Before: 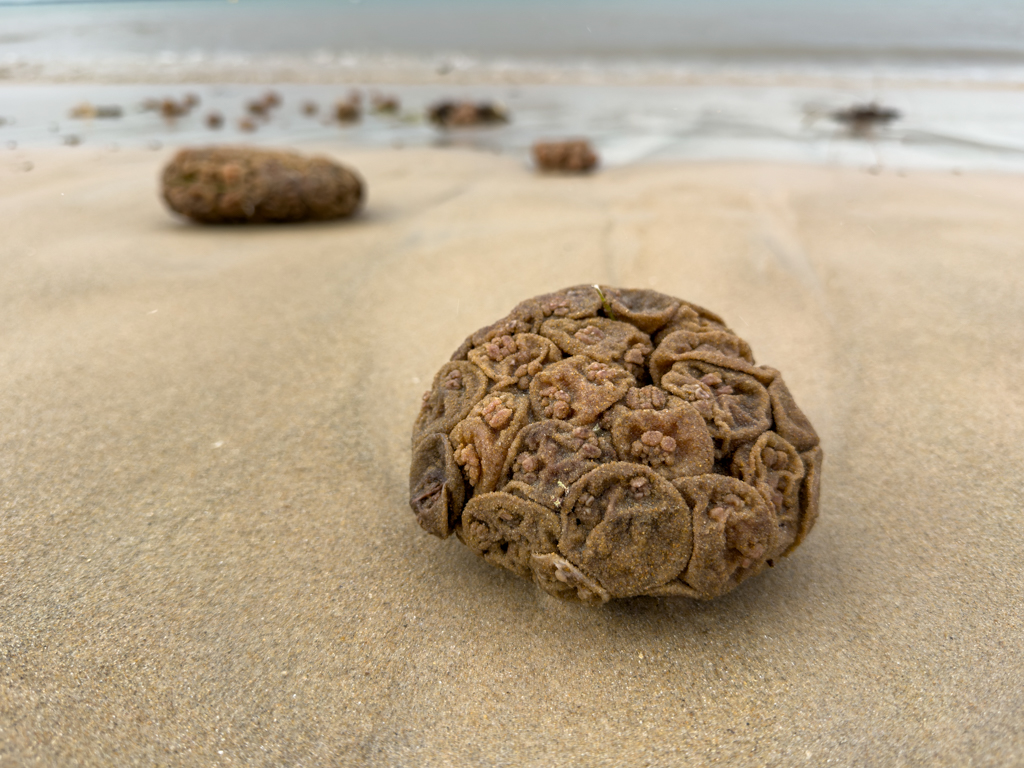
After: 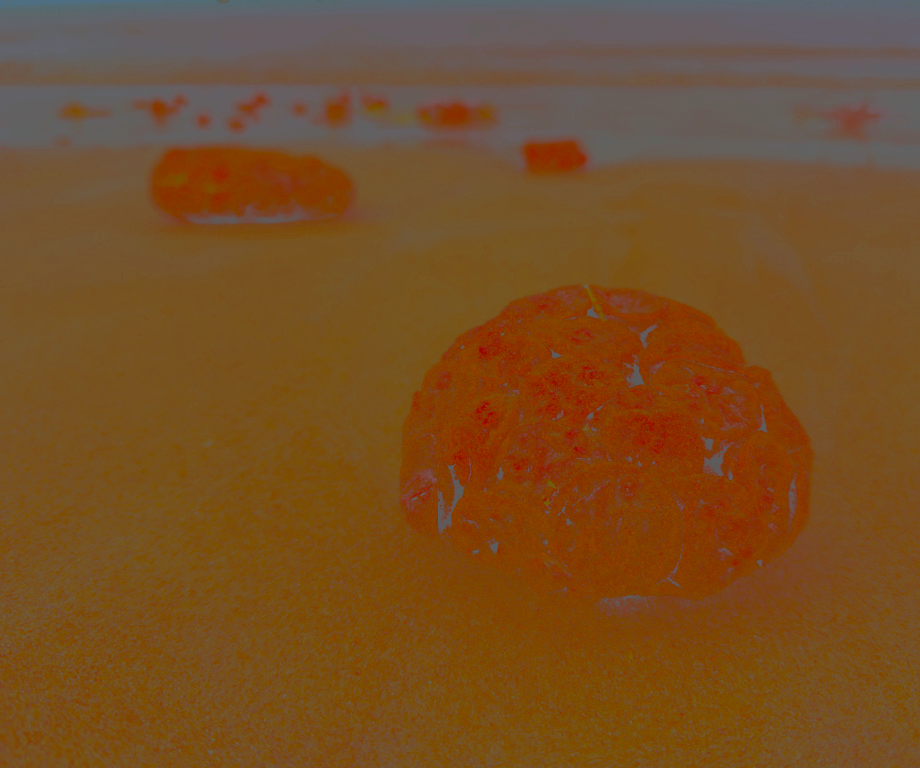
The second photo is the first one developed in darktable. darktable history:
contrast brightness saturation: contrast -0.976, brightness -0.16, saturation 0.753
crop and rotate: left 0.994%, right 9.137%
color zones: curves: ch0 [(0, 0.5) (0.125, 0.4) (0.25, 0.5) (0.375, 0.4) (0.5, 0.4) (0.625, 0.6) (0.75, 0.6) (0.875, 0.5)]; ch1 [(0, 0.35) (0.125, 0.45) (0.25, 0.35) (0.375, 0.35) (0.5, 0.35) (0.625, 0.35) (0.75, 0.45) (0.875, 0.35)]; ch2 [(0, 0.6) (0.125, 0.5) (0.25, 0.5) (0.375, 0.6) (0.5, 0.6) (0.625, 0.5) (0.75, 0.5) (0.875, 0.5)]
shadows and highlights: shadows 20.67, highlights -20.03, soften with gaussian
color balance rgb: power › luminance -7.678%, power › chroma 1.317%, power › hue 330.32°, perceptual saturation grading › global saturation 36.341%, perceptual saturation grading › shadows 35.678%, perceptual brilliance grading › mid-tones 9.821%, perceptual brilliance grading › shadows 14.408%
